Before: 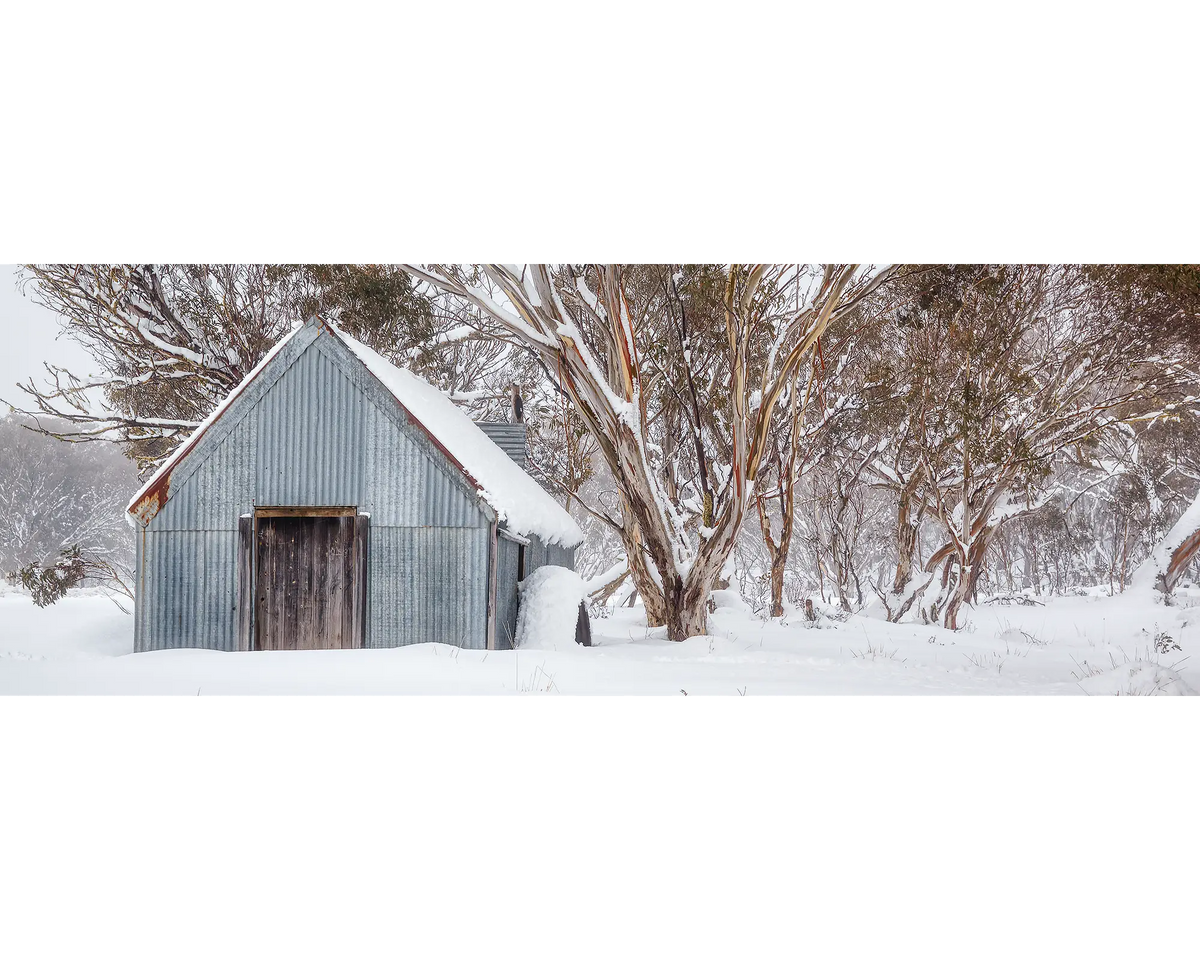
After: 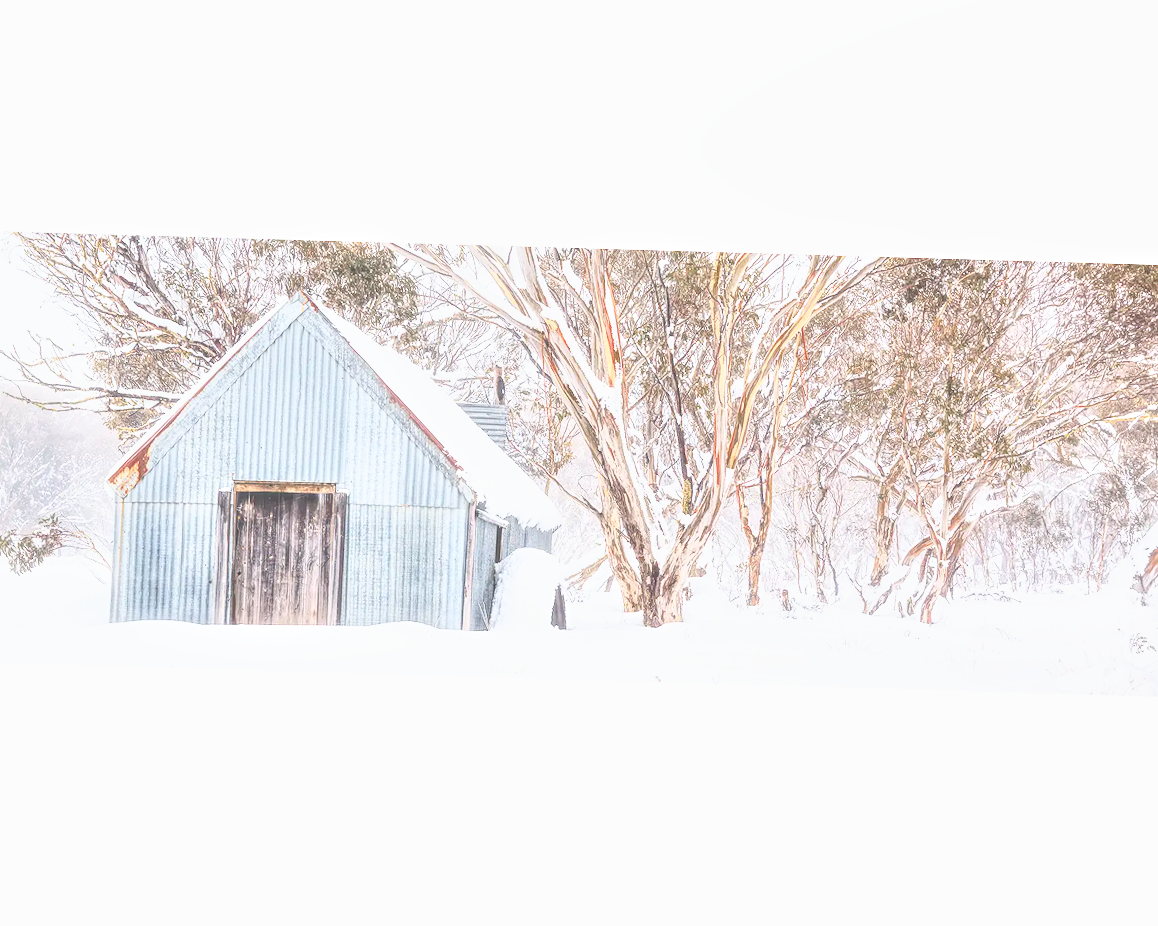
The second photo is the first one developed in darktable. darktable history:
crop and rotate: angle -1.66°
local contrast: highlights 73%, shadows 12%, midtone range 0.197
base curve: curves: ch0 [(0, 0) (0.088, 0.125) (0.176, 0.251) (0.354, 0.501) (0.613, 0.749) (1, 0.877)], preserve colors none
tone curve: curves: ch0 [(0, 0) (0.003, 0.003) (0.011, 0.013) (0.025, 0.028) (0.044, 0.05) (0.069, 0.079) (0.1, 0.113) (0.136, 0.154) (0.177, 0.201) (0.224, 0.268) (0.277, 0.38) (0.335, 0.486) (0.399, 0.588) (0.468, 0.688) (0.543, 0.787) (0.623, 0.854) (0.709, 0.916) (0.801, 0.957) (0.898, 0.978) (1, 1)], color space Lab, independent channels, preserve colors none
